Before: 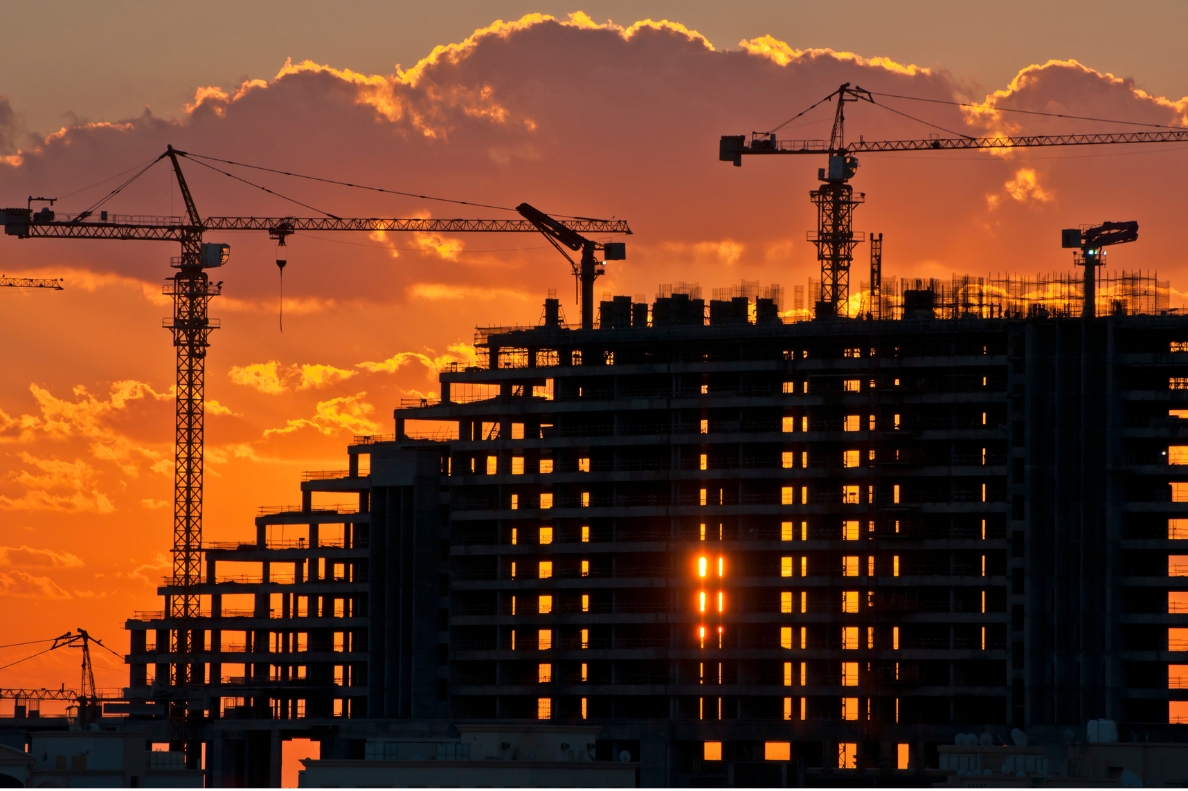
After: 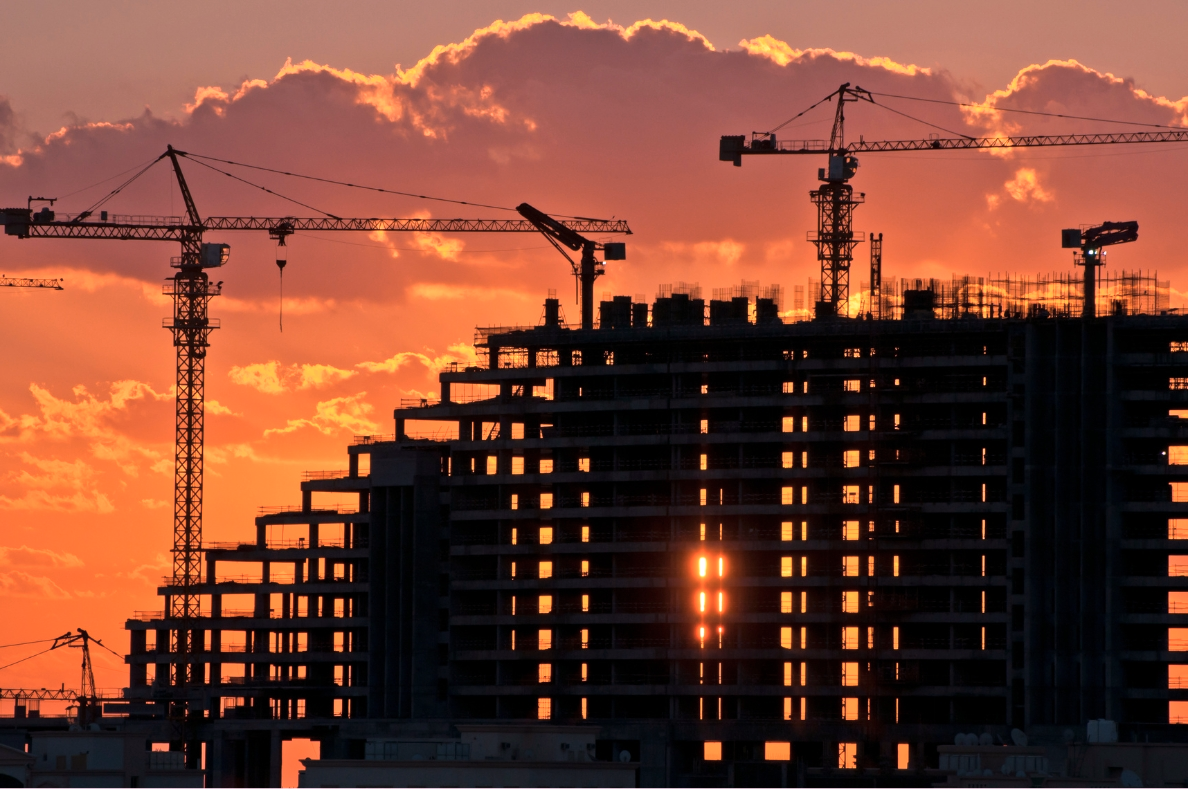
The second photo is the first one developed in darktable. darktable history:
color correction: saturation 0.8
white balance: red 1.188, blue 1.11
